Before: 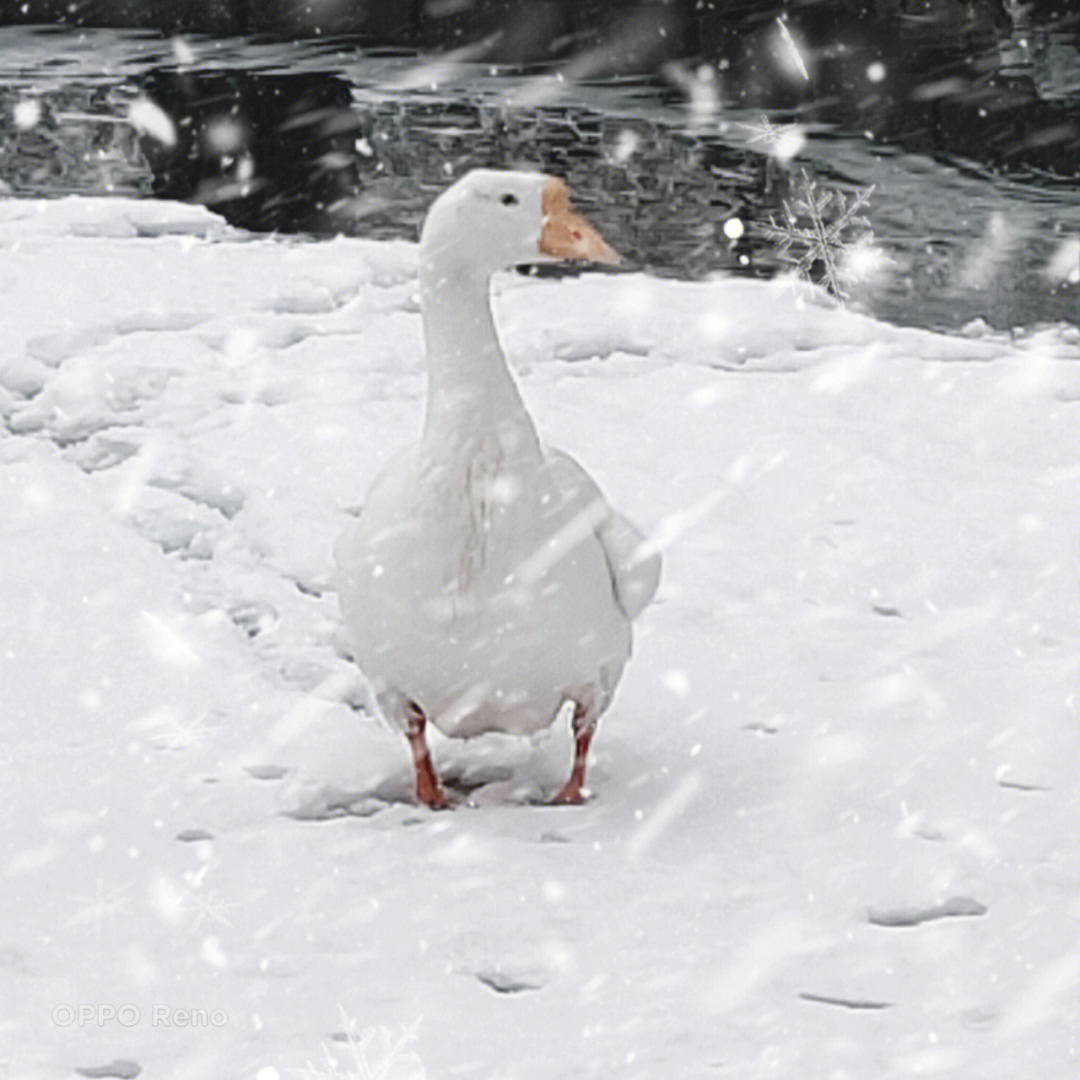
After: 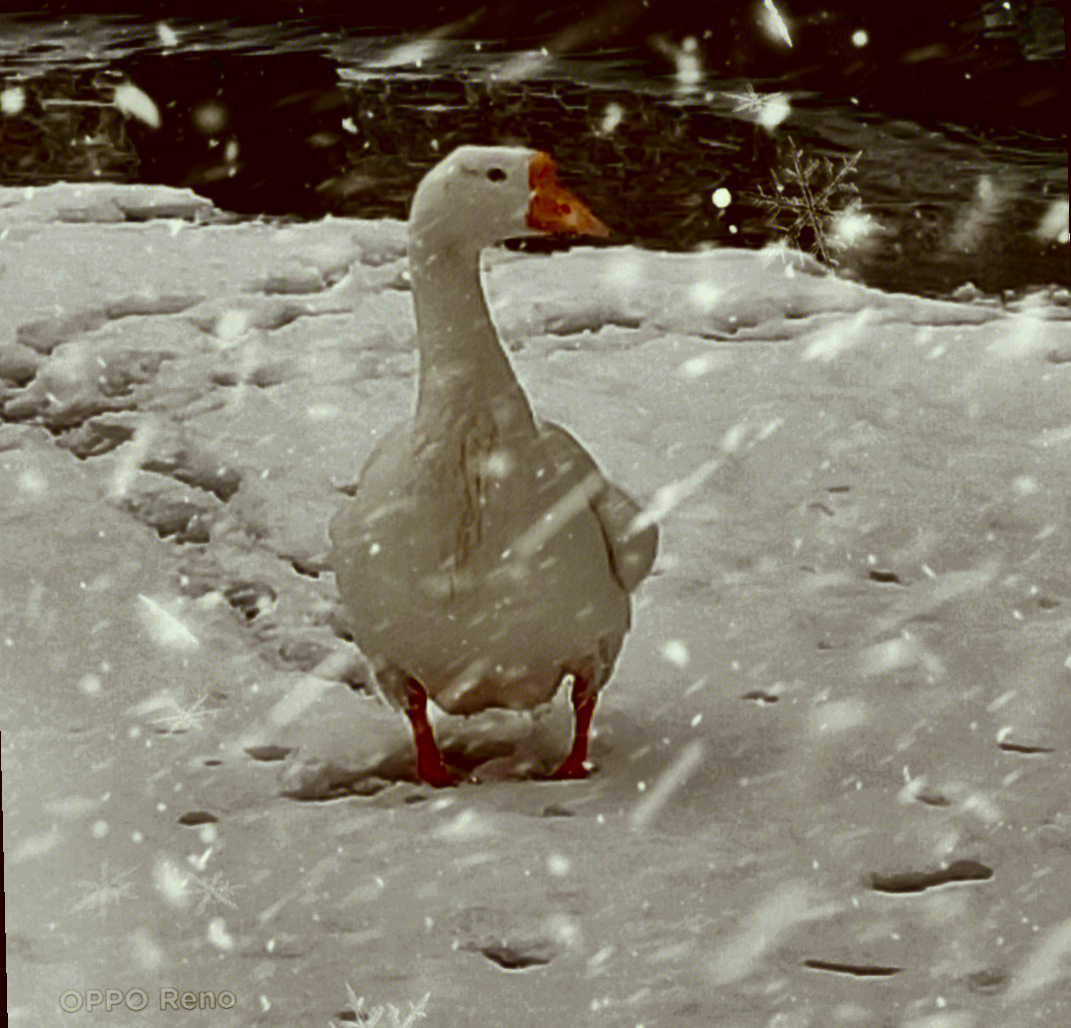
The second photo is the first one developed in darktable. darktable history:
contrast brightness saturation: brightness -1, saturation 1
white balance: red 0.986, blue 1.01
color correction: highlights a* -5.94, highlights b* 9.48, shadows a* 10.12, shadows b* 23.94
rotate and perspective: rotation -1.42°, crop left 0.016, crop right 0.984, crop top 0.035, crop bottom 0.965
shadows and highlights: white point adjustment -3.64, highlights -63.34, highlights color adjustment 42%, soften with gaussian
